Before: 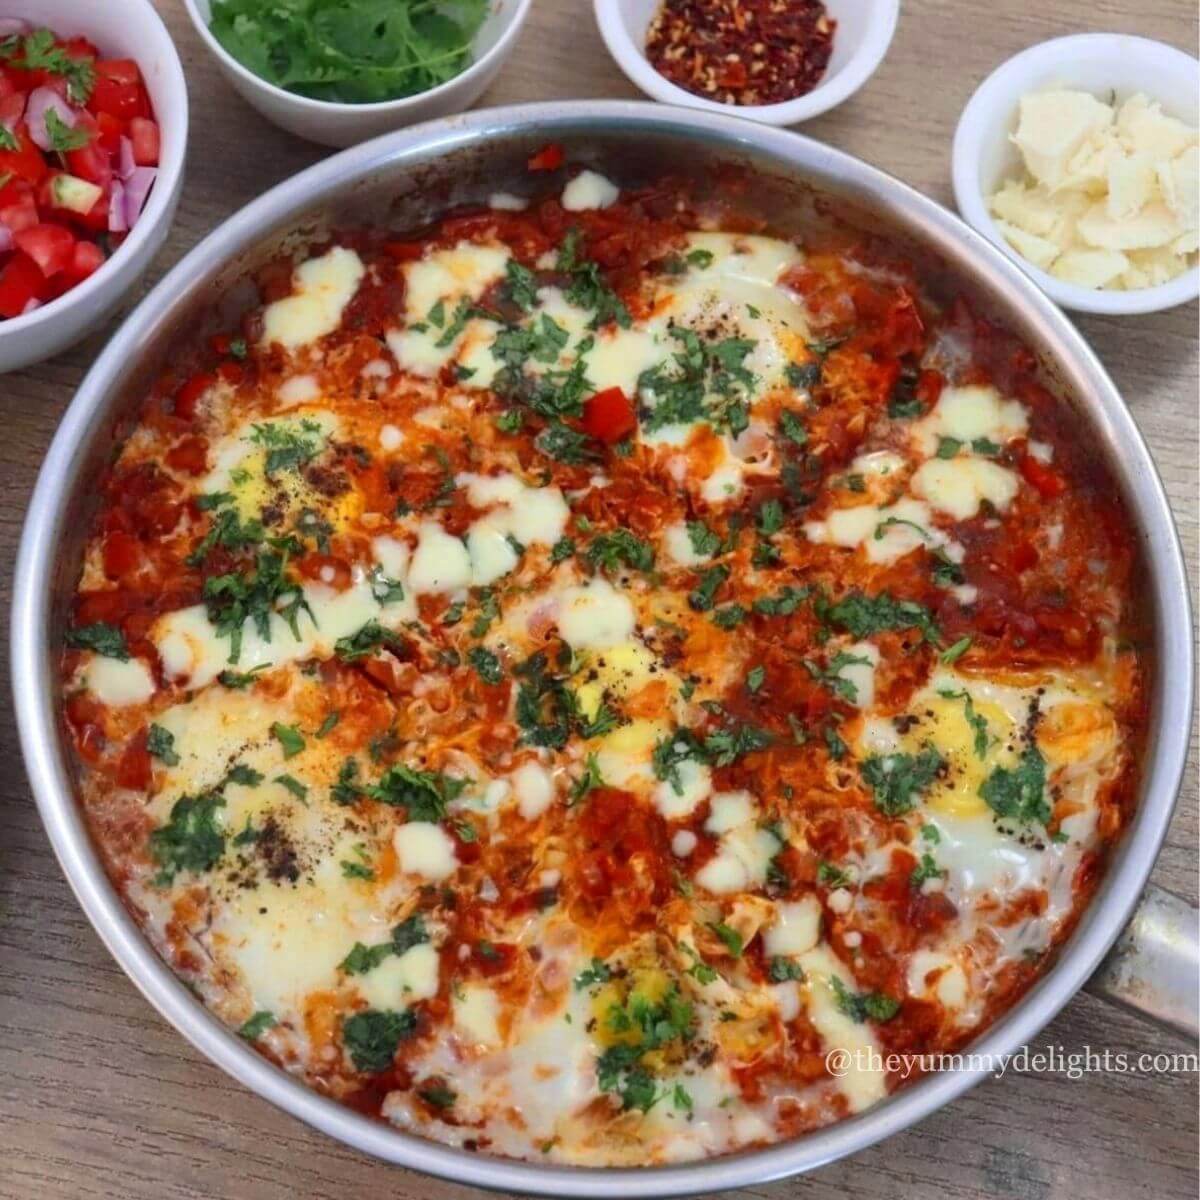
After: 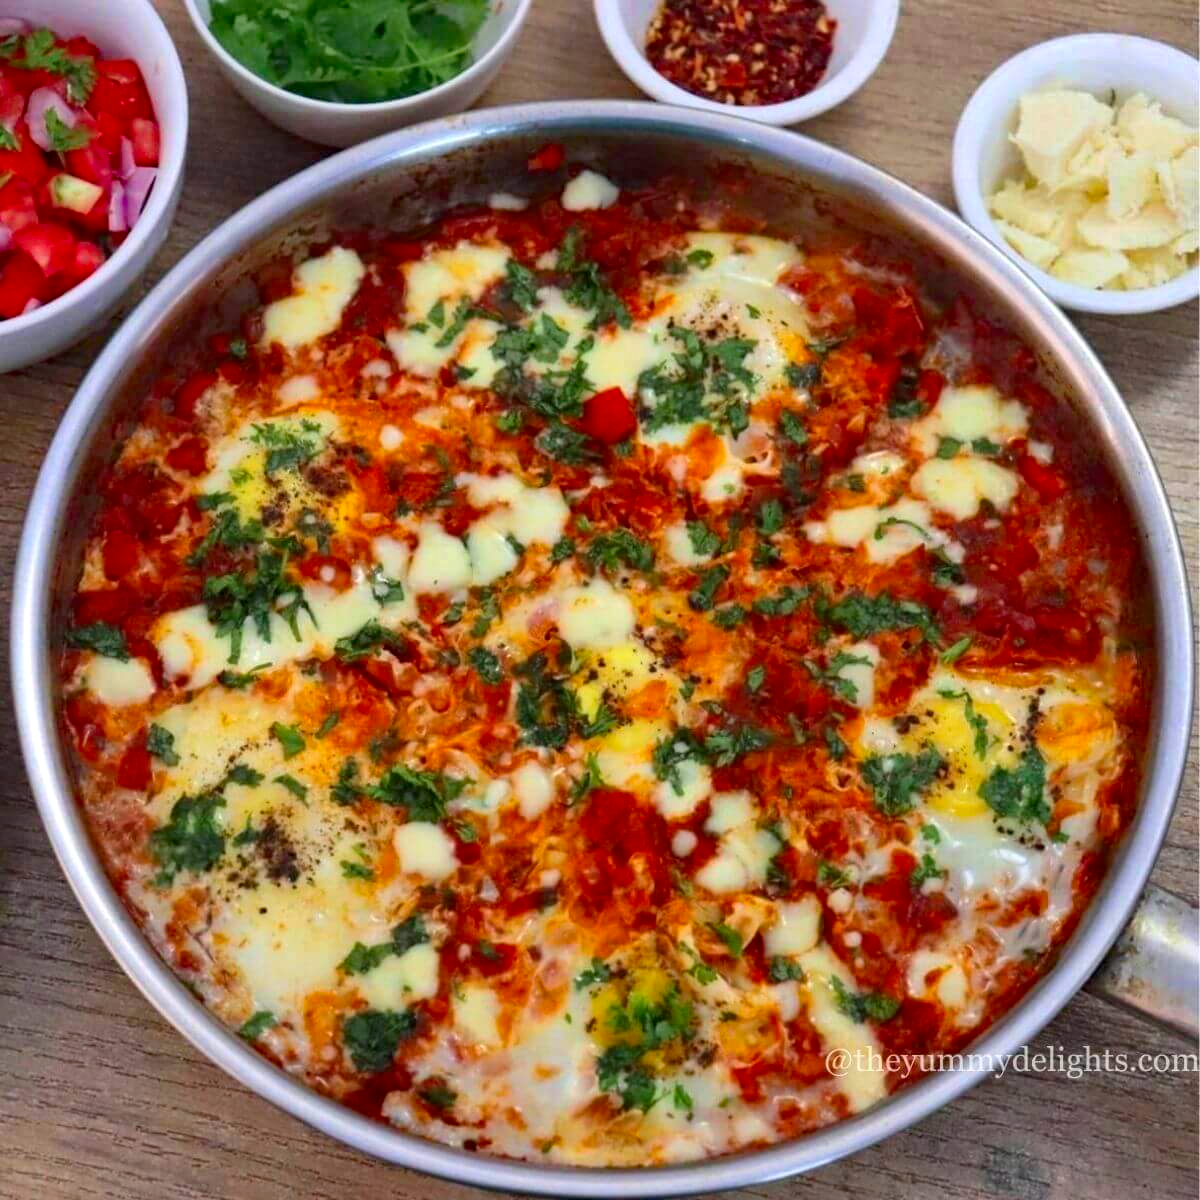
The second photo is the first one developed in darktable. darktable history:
haze removal: strength 0.29, distance 0.25, compatibility mode true, adaptive false
contrast brightness saturation: contrast 0.08, saturation 0.2
shadows and highlights: shadows 49, highlights -41, soften with gaussian
